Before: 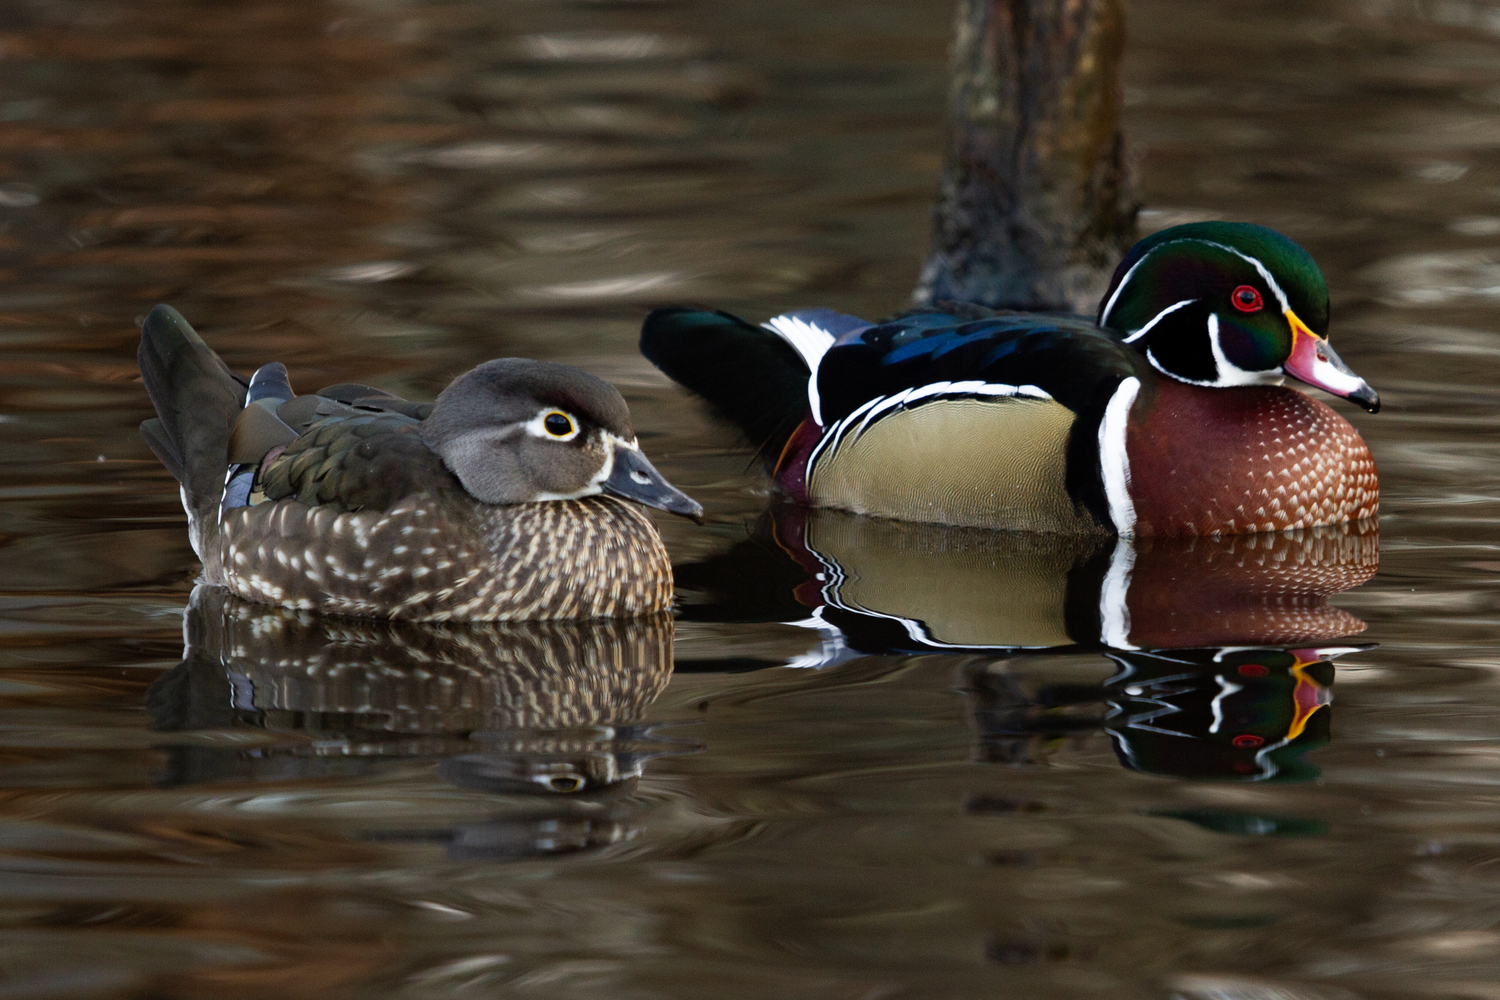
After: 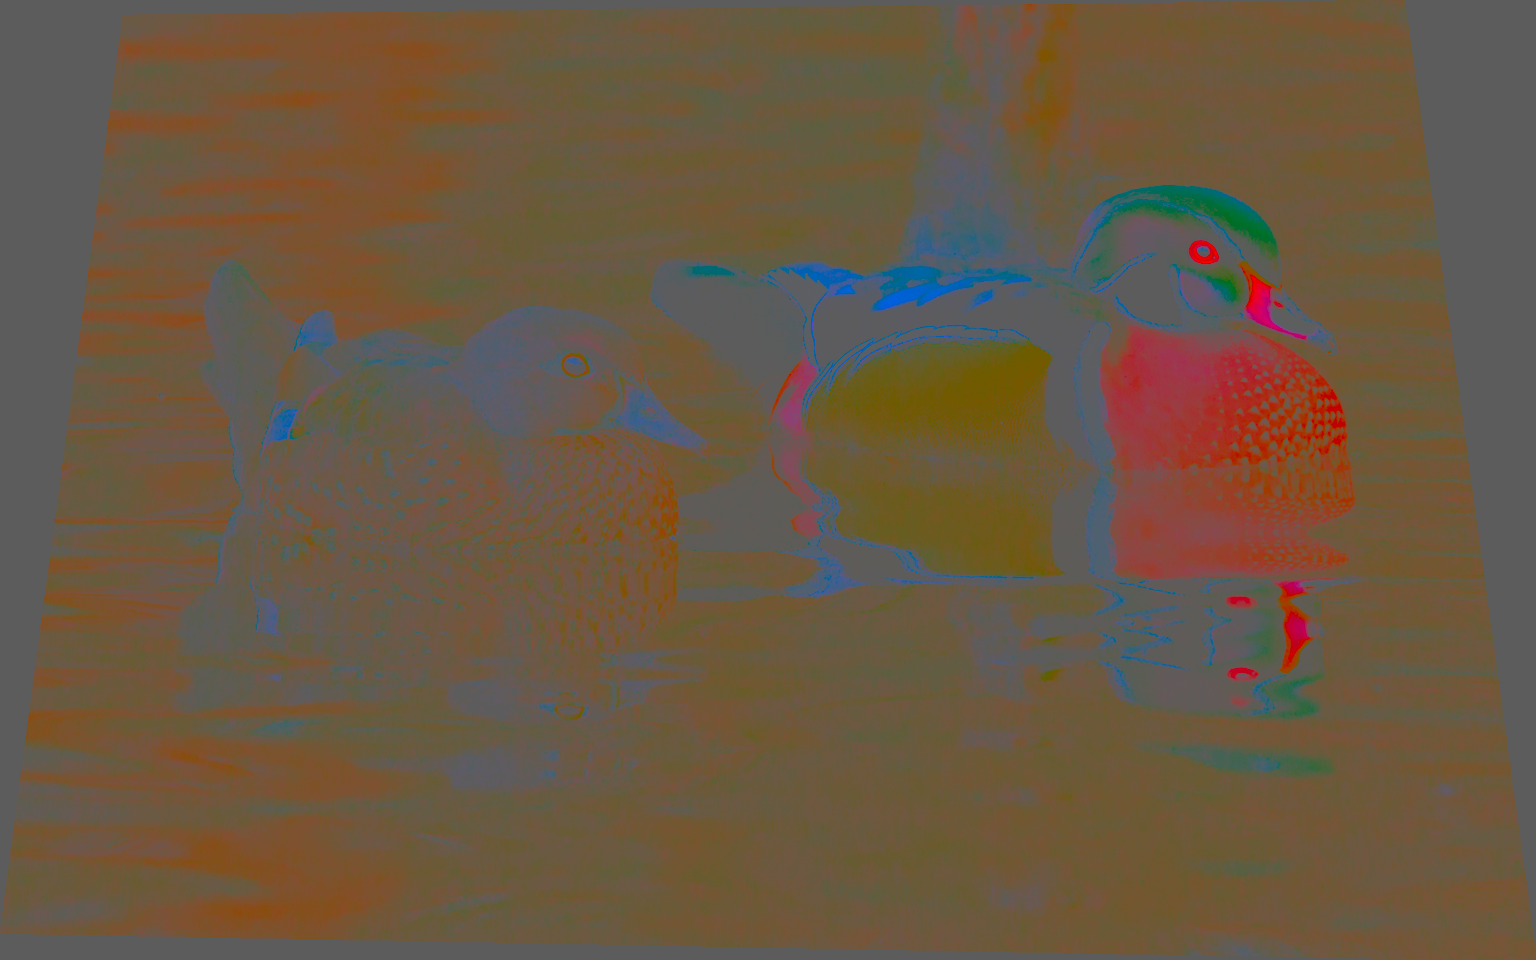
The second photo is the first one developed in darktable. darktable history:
rotate and perspective: rotation 0.128°, lens shift (vertical) -0.181, lens shift (horizontal) -0.044, shear 0.001, automatic cropping off
contrast brightness saturation: contrast -0.99, brightness -0.17, saturation 0.75
